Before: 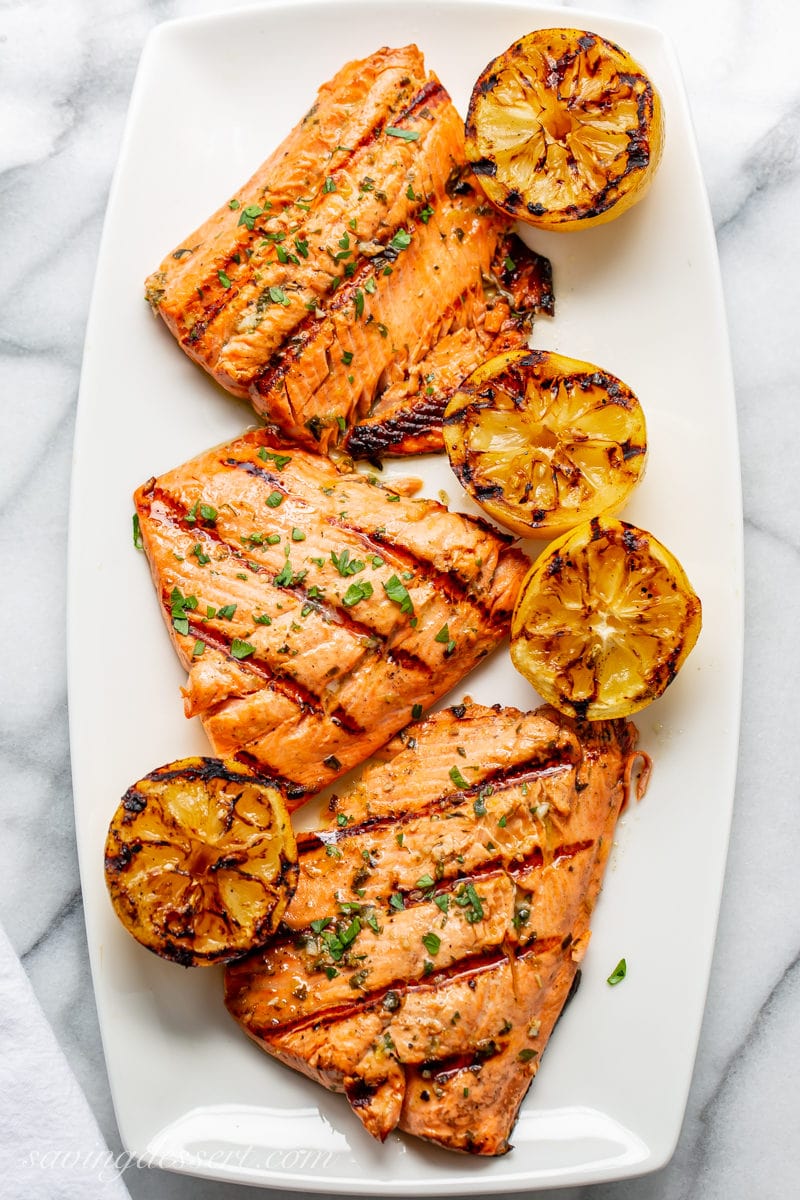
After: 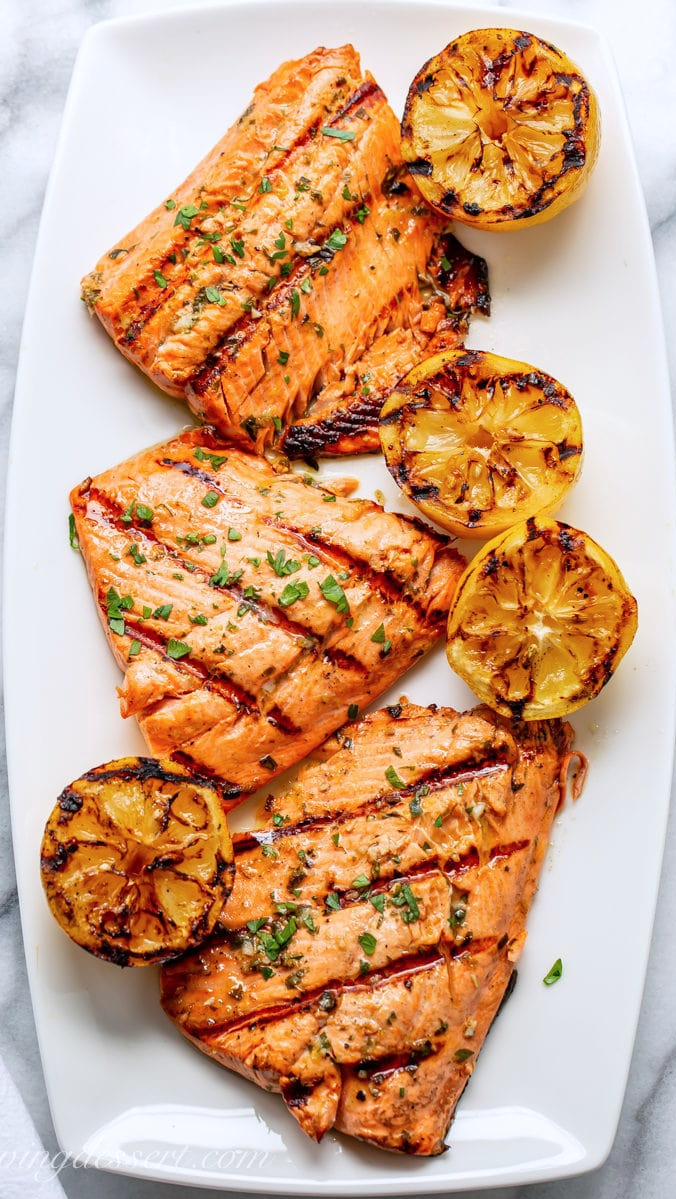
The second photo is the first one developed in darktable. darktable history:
color correction: highlights a* -0.115, highlights b* -5.22, shadows a* -0.135, shadows b* -0.13
crop: left 8.02%, right 7.362%
